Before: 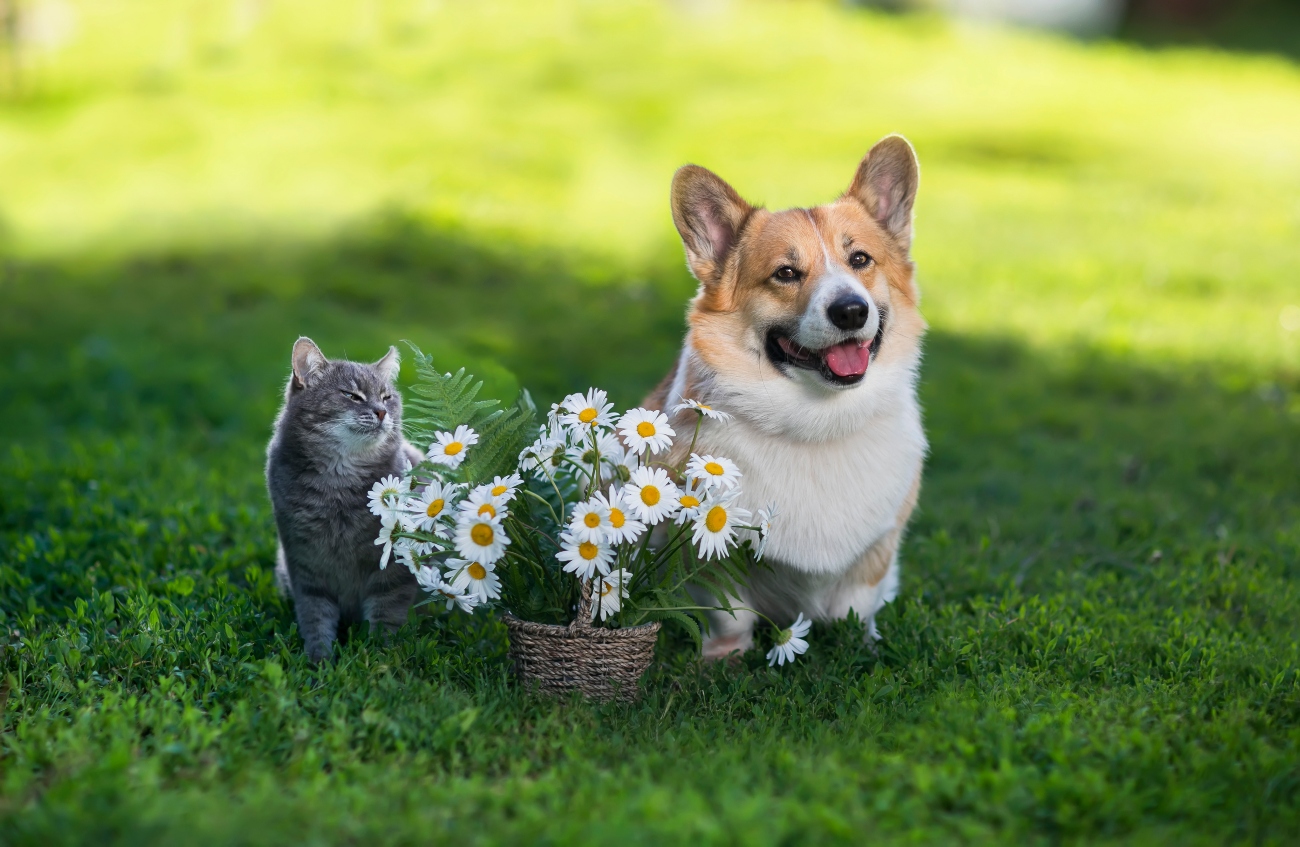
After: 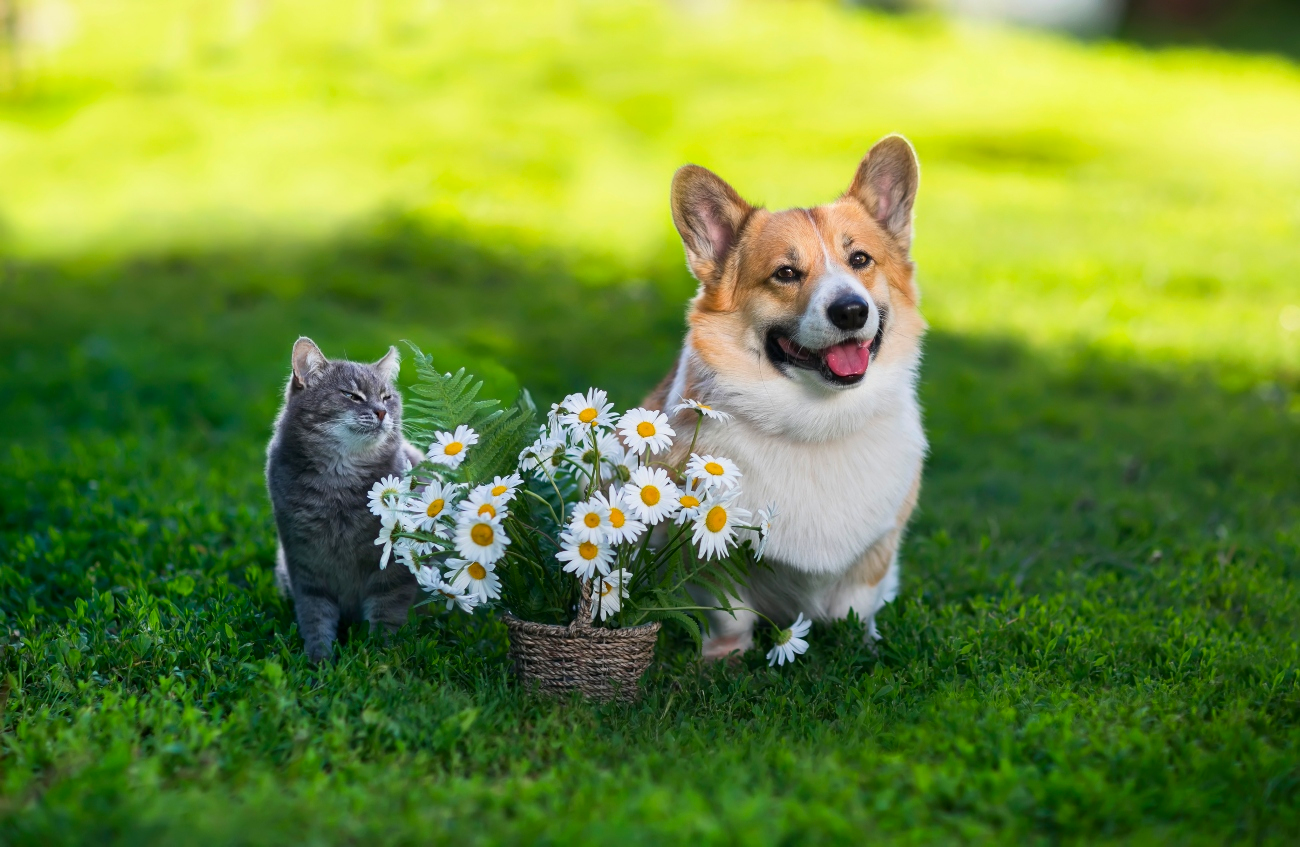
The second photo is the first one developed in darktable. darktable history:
contrast brightness saturation: contrast 0.08, saturation 0.204
